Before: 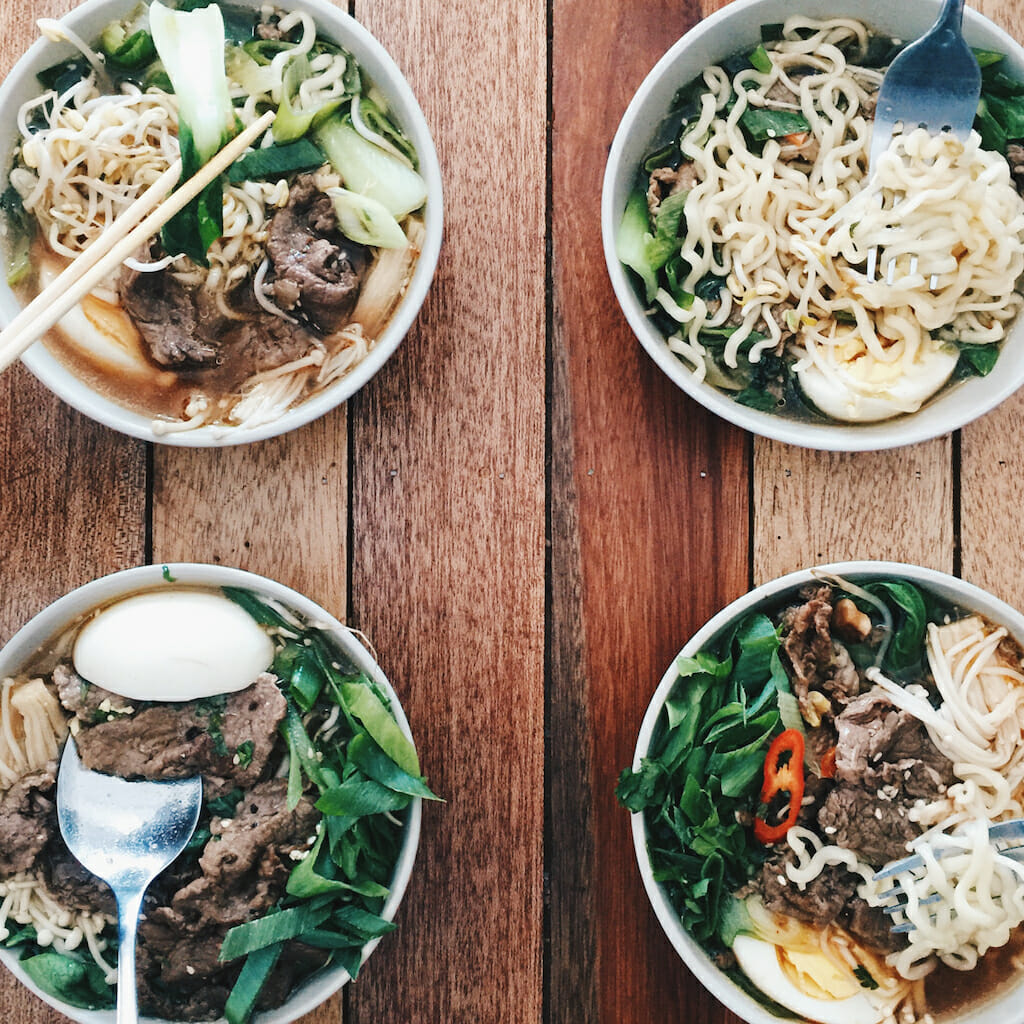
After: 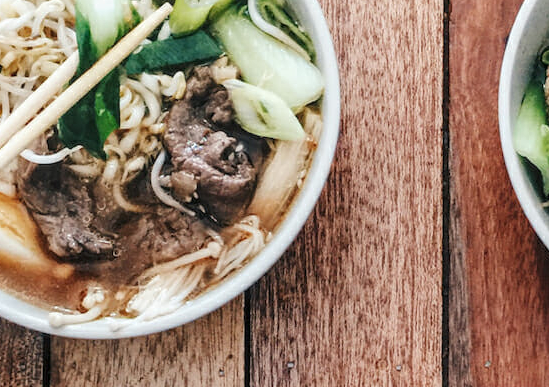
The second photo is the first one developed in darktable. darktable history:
crop: left 10.121%, top 10.631%, right 36.218%, bottom 51.526%
local contrast: on, module defaults
